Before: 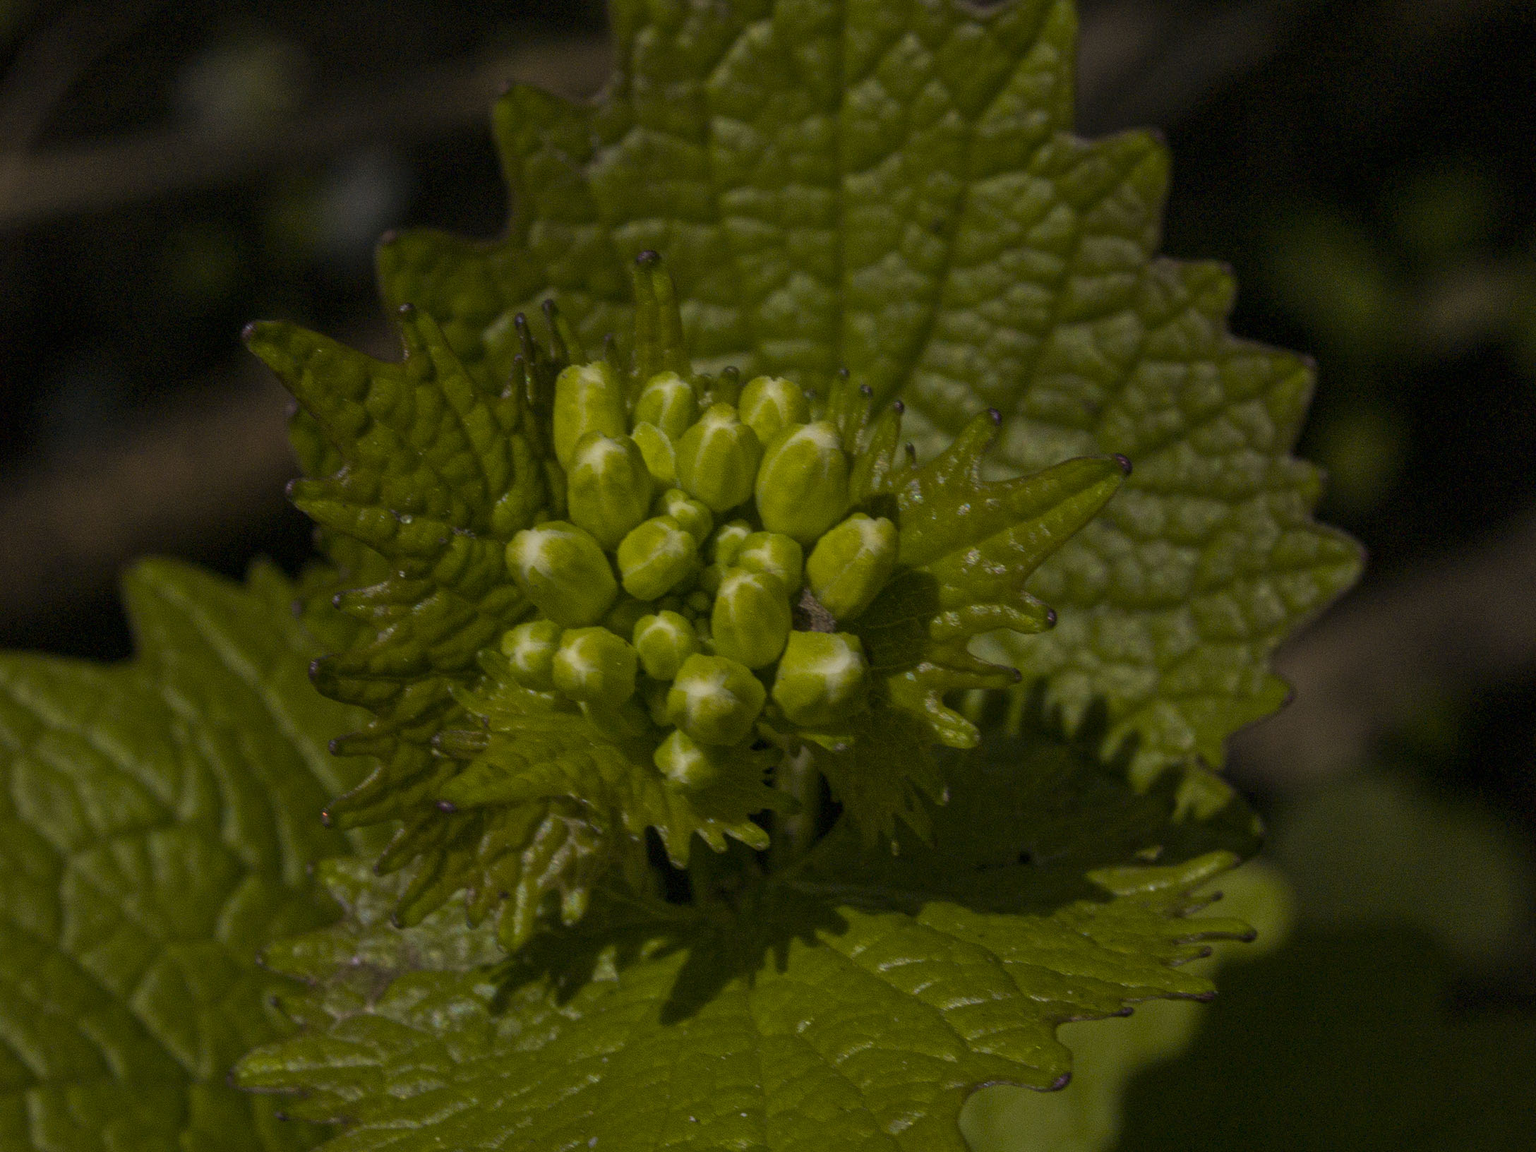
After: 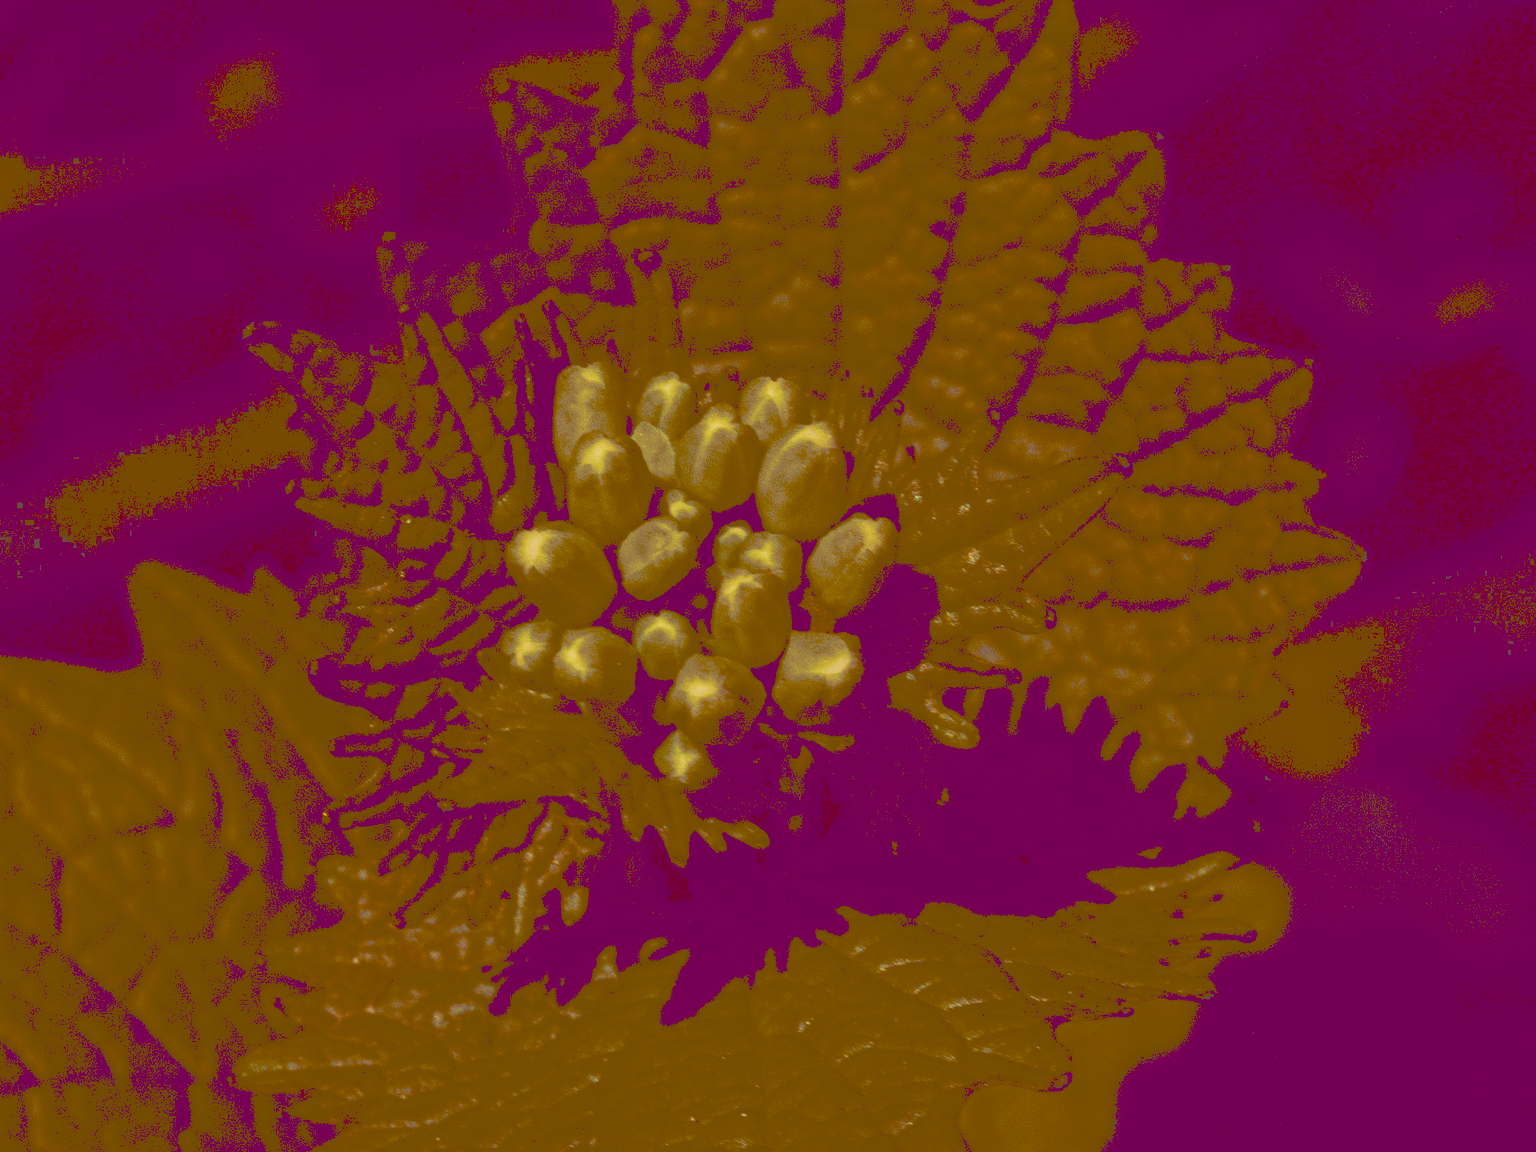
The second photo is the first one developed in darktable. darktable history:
tone curve: curves: ch0 [(0, 0) (0.003, 0.331) (0.011, 0.333) (0.025, 0.333) (0.044, 0.334) (0.069, 0.335) (0.1, 0.338) (0.136, 0.342) (0.177, 0.347) (0.224, 0.352) (0.277, 0.359) (0.335, 0.39) (0.399, 0.434) (0.468, 0.509) (0.543, 0.615) (0.623, 0.731) (0.709, 0.814) (0.801, 0.88) (0.898, 0.921) (1, 1)], preserve colors none
color look up table: target L [93.21, 87.46, 88.25, 74.32, 73.81, 70.63, 64.35, 46.8, 42.32, 36.78, 17.72, 16.05, 85.91, 82.95, 76.86, 70.45, 65.73, 64.13, 68.96, 51.87, 51.97, 56.97, 50.08, 40.01, 30.21, 19.1, 16.87, 96.78, 83.54, 85.75, 76.76, 85.58, 69.25, 62.84, 52.49, 55.88, 39.62, 50.87, 18.18, 19.77, 19.37, 17.39, 17, 90.47, 77.75, 76.06, 58.32, 43.98, 31.74], target a [-7.222, -16.87, -20.98, -8.322, -27.15, -6.844, -23.16, -18.08, 9.746, 6.898, 60.14, 57.12, 3.473, 13.74, 15.73, 24.73, 29.02, 8.198, 30.23, 10.07, 22.11, 40.07, 22.65, 27.21, 61.76, 62.82, 58.67, -6.078, 4.649, 9.861, 8.513, 9.267, 10.28, 38, -0.699, 17.72, 15.96, 16.9, 61, 64.03, 63.31, 59.57, 58.88, -27.52, -3.24, -15.41, -8.351, 1.022, 16.26], target b [60.2, 54.66, 52.69, 50.72, 42.68, 38.81, 33.07, 80.12, 72.25, 62.96, 30.17, 27.31, 49.01, 44.95, 44.7, 40.48, 112.45, 27.99, 31.15, 88.79, 89.12, 97.56, 85.67, 68.32, 51.6, 32.56, 28.72, 59.56, 40.01, 45.12, 30.88, 44.48, 25.8, 19.33, -2.063, 12.28, 67.53, -4.897, 30.93, 33.58, 32.61, 29.49, 28.91, 51.89, 36.18, 28.65, 13.48, 3.865, 54.17], num patches 49
